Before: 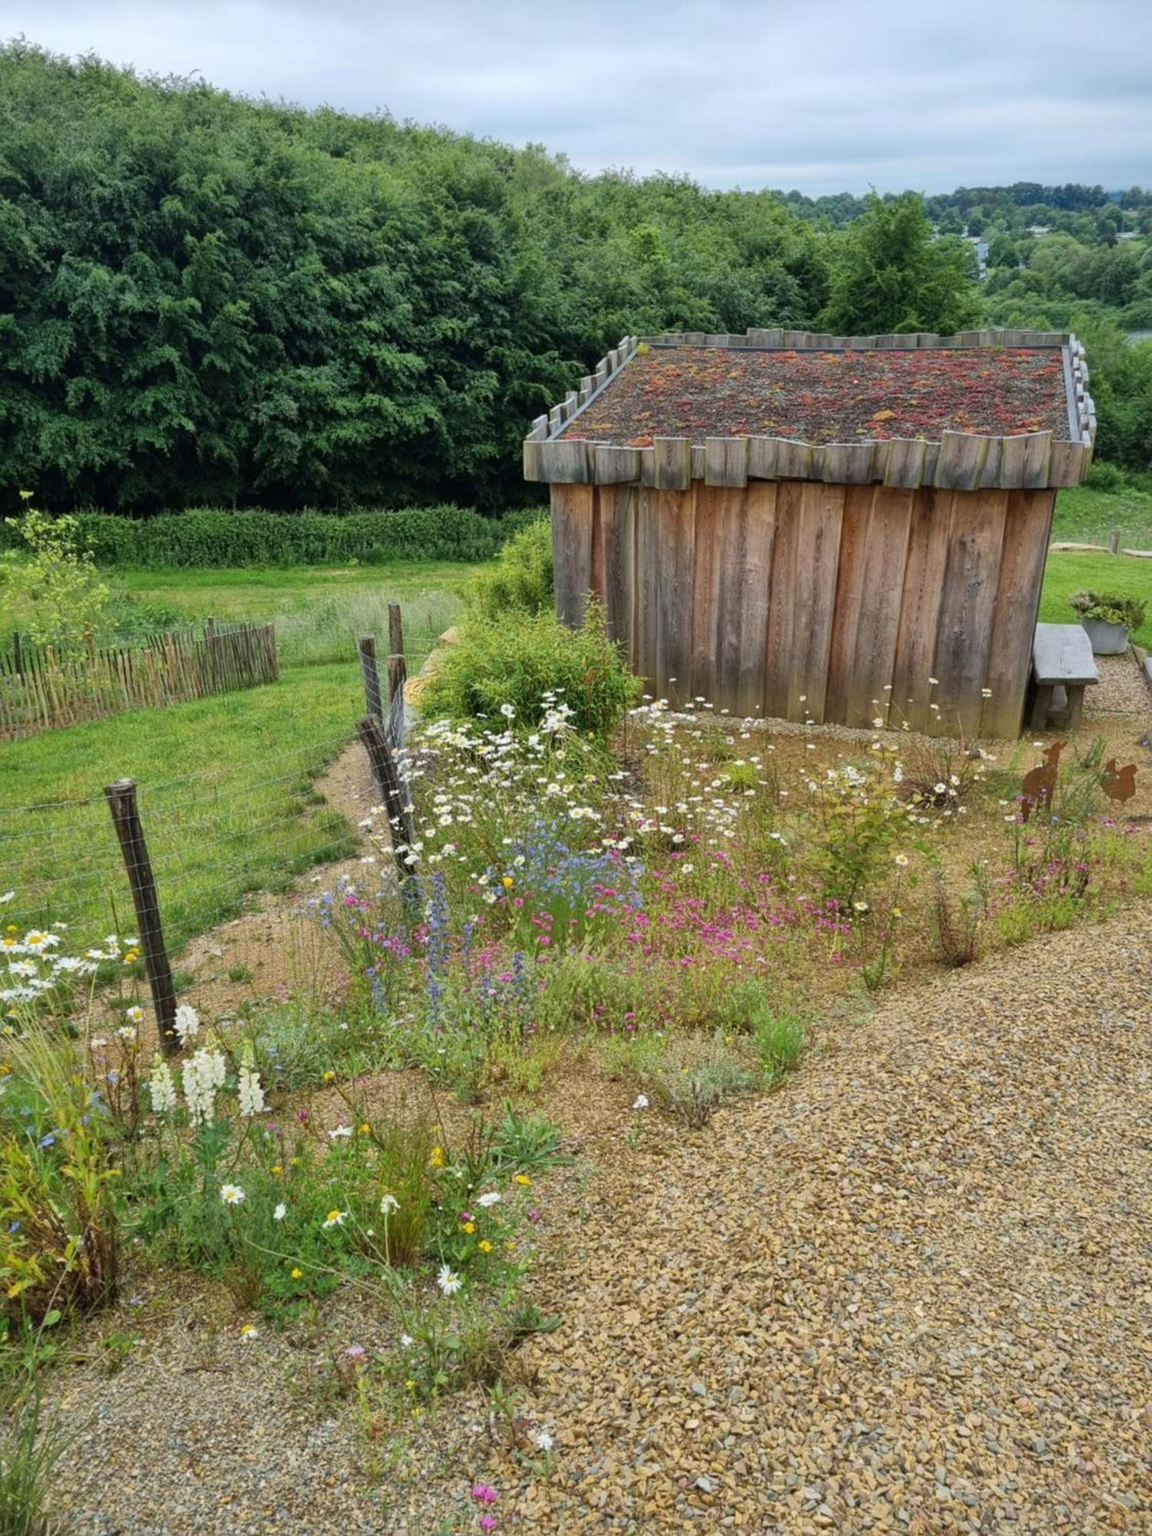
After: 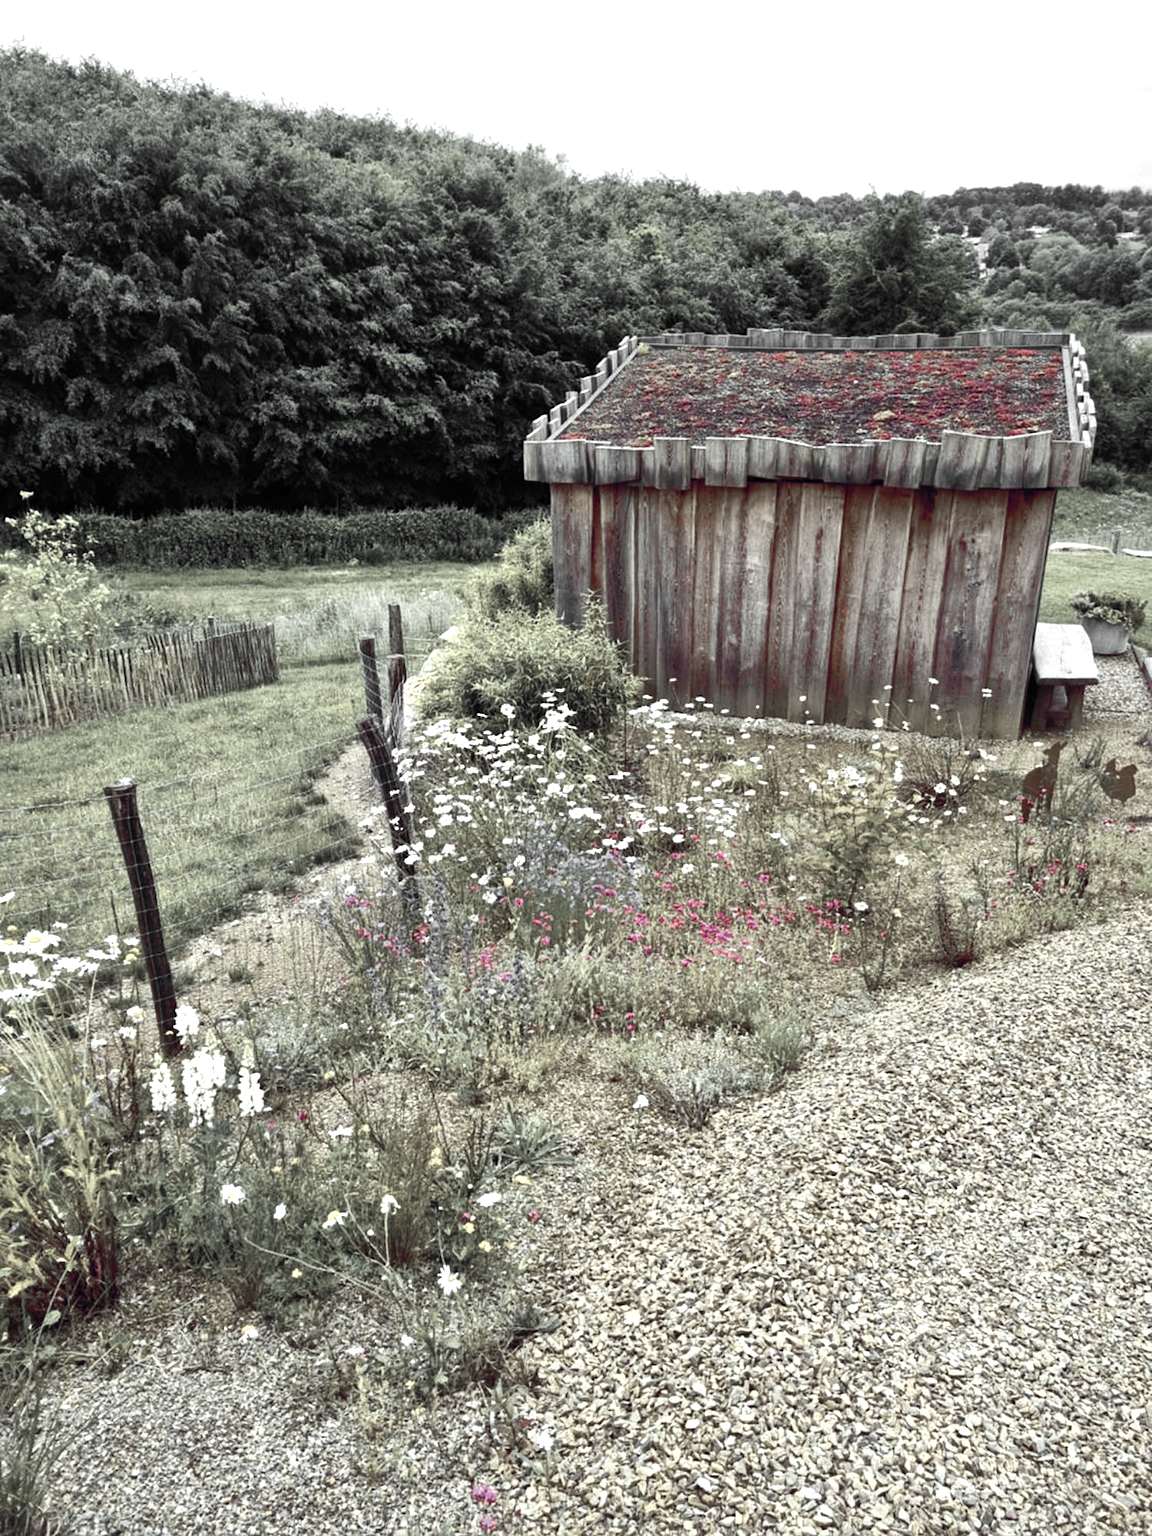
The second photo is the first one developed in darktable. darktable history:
levels: levels [0, 0.476, 0.951]
color balance rgb: linear chroma grading › global chroma 9%, perceptual saturation grading › global saturation 36%, perceptual saturation grading › shadows 35%, perceptual brilliance grading › global brilliance 15%, perceptual brilliance grading › shadows -35%, global vibrance 15%
white balance: red 0.976, blue 1.04
color zones: curves: ch1 [(0, 0.831) (0.08, 0.771) (0.157, 0.268) (0.241, 0.207) (0.562, -0.005) (0.714, -0.013) (0.876, 0.01) (1, 0.831)]
color correction: highlights a* -20.17, highlights b* 20.27, shadows a* 20.03, shadows b* -20.46, saturation 0.43
shadows and highlights: shadows 12, white point adjustment 1.2, highlights -0.36, soften with gaussian
tone equalizer: -8 EV -0.417 EV, -7 EV -0.389 EV, -6 EV -0.333 EV, -5 EV -0.222 EV, -3 EV 0.222 EV, -2 EV 0.333 EV, -1 EV 0.389 EV, +0 EV 0.417 EV, edges refinement/feathering 500, mask exposure compensation -1.57 EV, preserve details no
